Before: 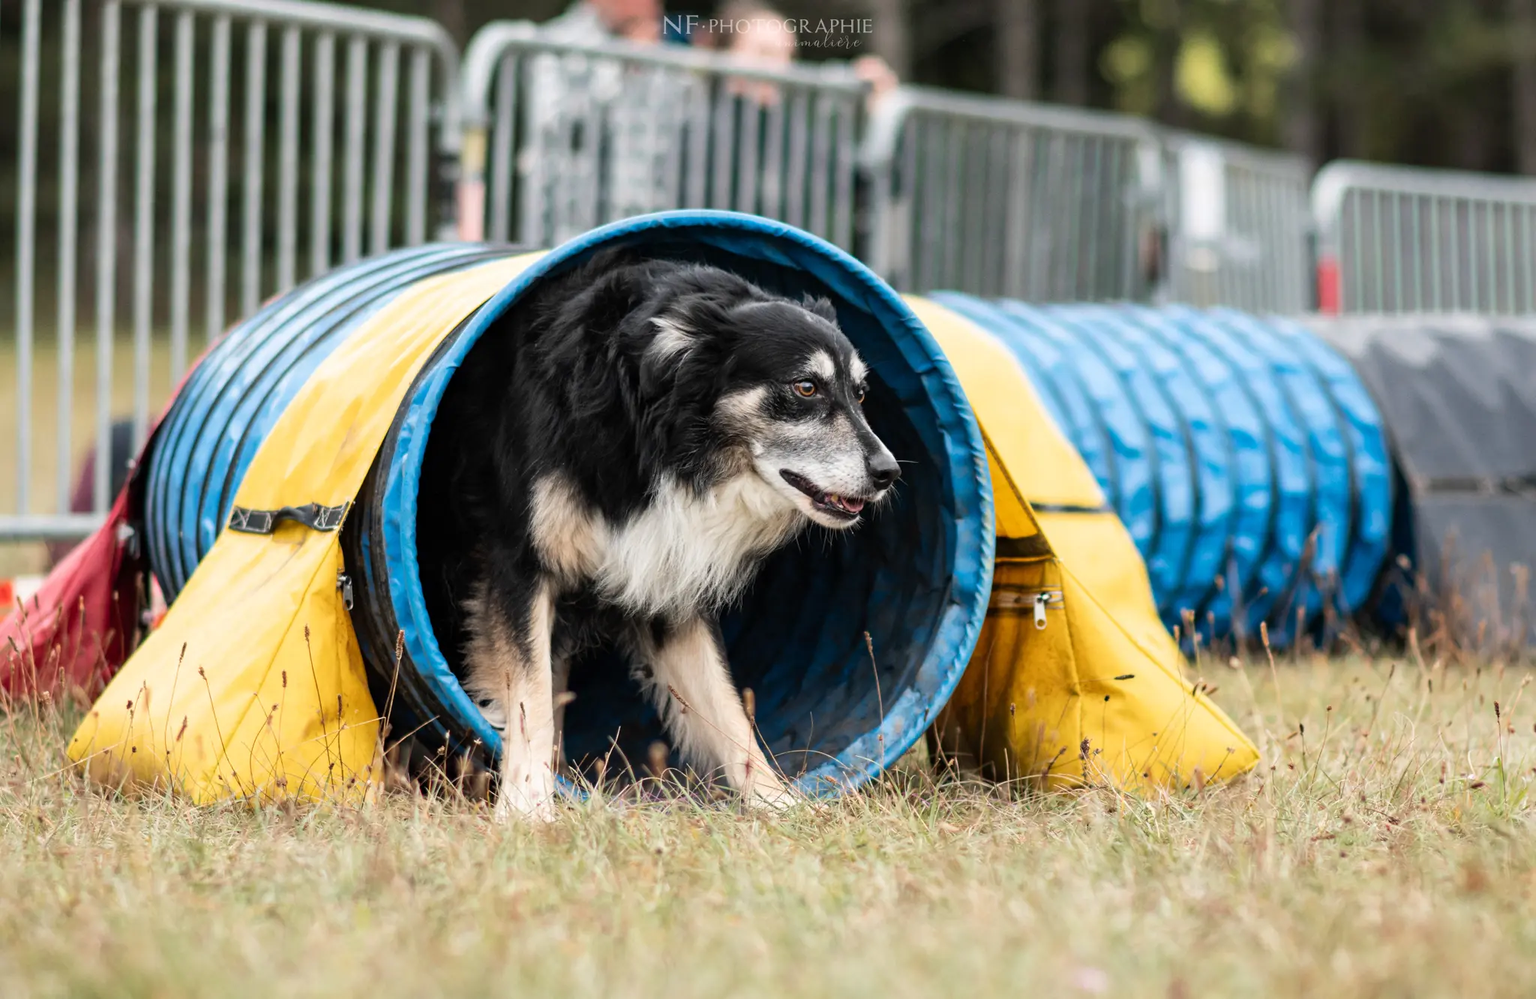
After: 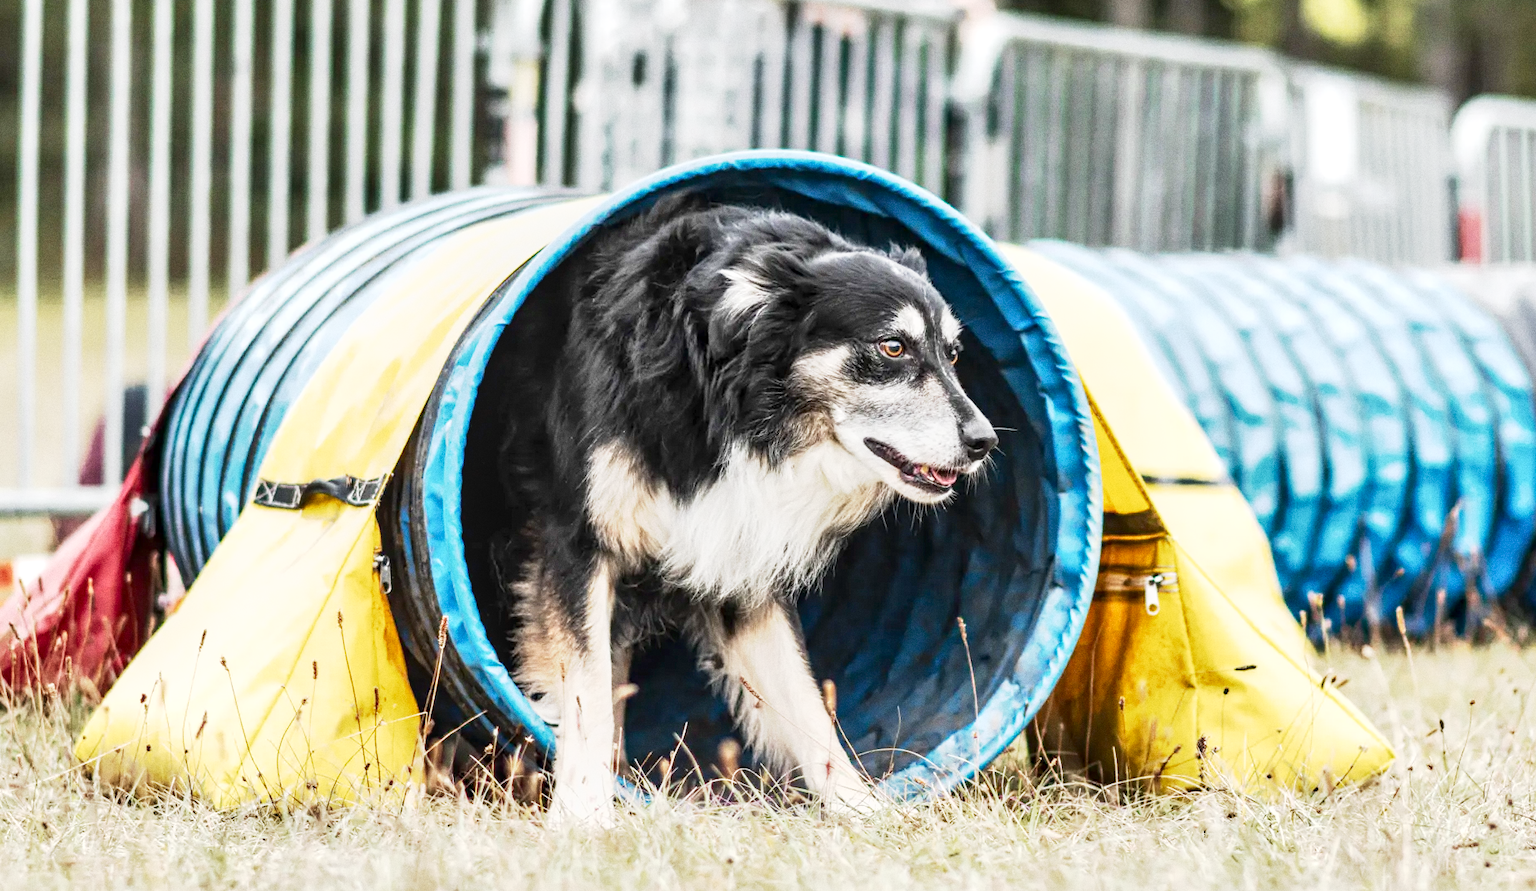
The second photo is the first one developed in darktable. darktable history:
crop: top 7.49%, right 9.717%, bottom 11.943%
exposure: black level correction 0.001, exposure 0.955 EV, compensate exposure bias true, compensate highlight preservation false
base curve: curves: ch0 [(0, 0) (0.088, 0.125) (0.176, 0.251) (0.354, 0.501) (0.613, 0.749) (1, 0.877)], preserve colors none
grain: coarseness 3.21 ISO
local contrast: on, module defaults
shadows and highlights: highlights color adjustment 0%, low approximation 0.01, soften with gaussian
